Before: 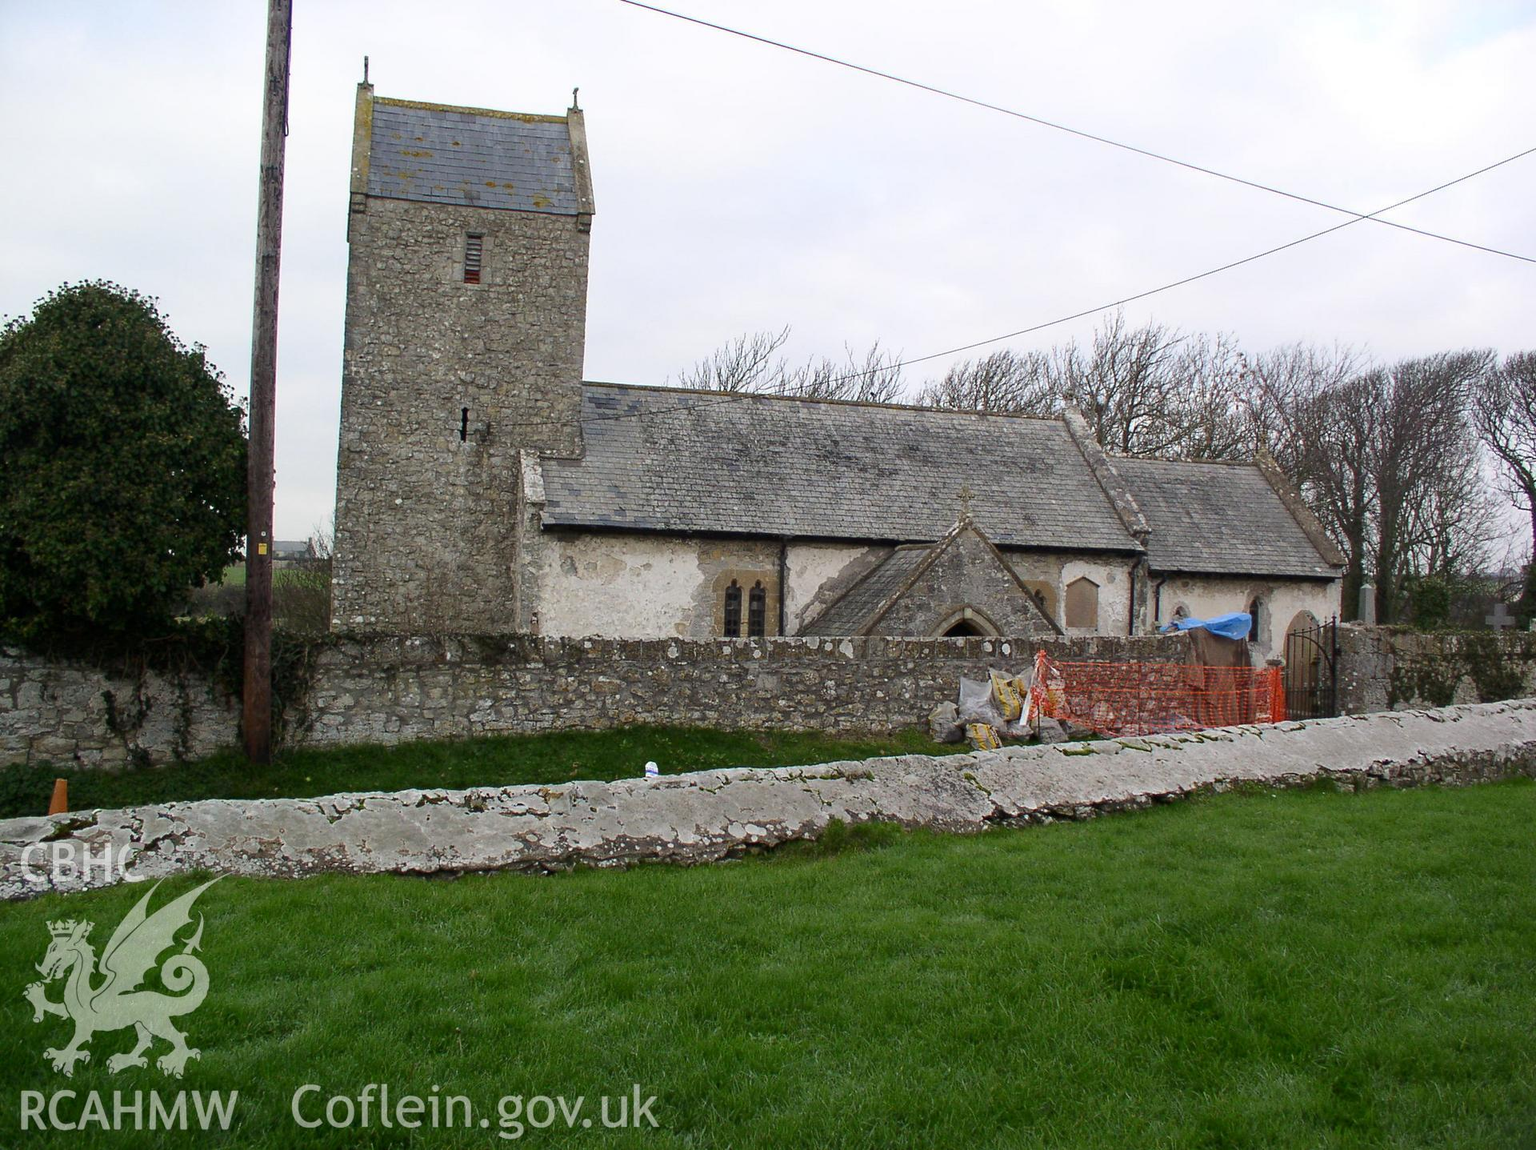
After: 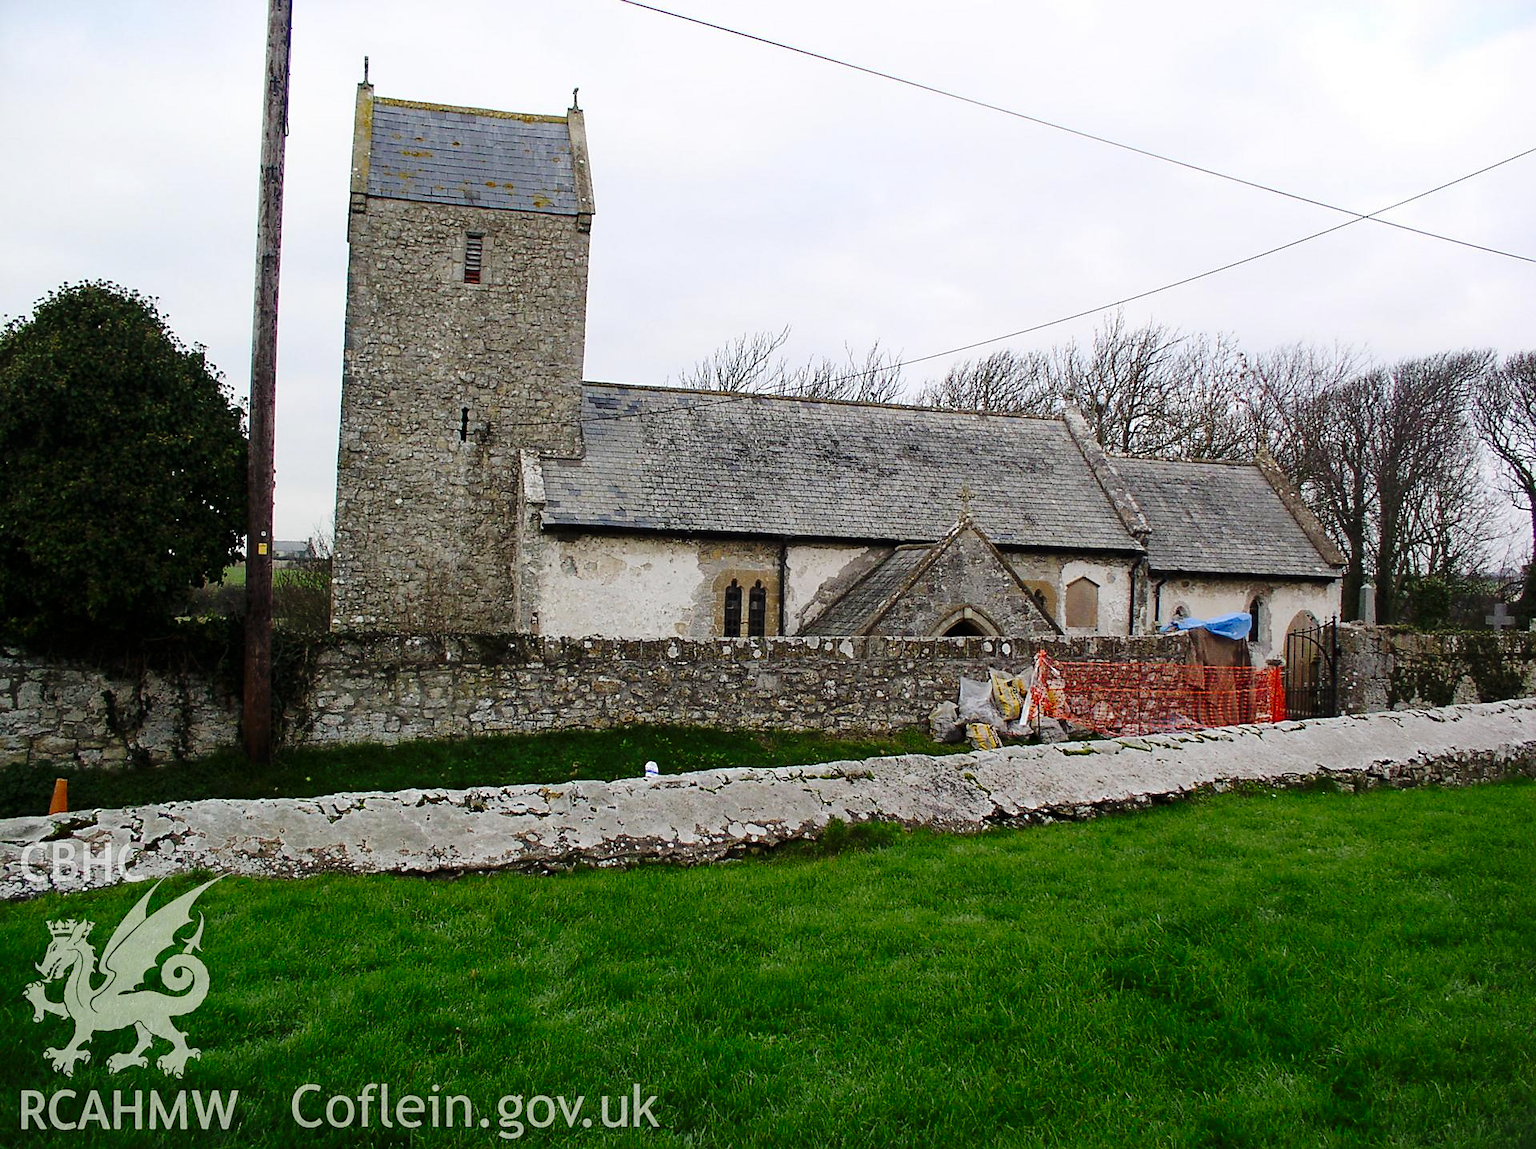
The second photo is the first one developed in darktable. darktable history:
tone curve: curves: ch0 [(0.003, 0) (0.066, 0.031) (0.16, 0.089) (0.269, 0.218) (0.395, 0.408) (0.517, 0.56) (0.684, 0.734) (0.791, 0.814) (1, 1)]; ch1 [(0, 0) (0.164, 0.115) (0.337, 0.332) (0.39, 0.398) (0.464, 0.461) (0.501, 0.5) (0.507, 0.5) (0.534, 0.532) (0.577, 0.59) (0.652, 0.681) (0.733, 0.764) (0.819, 0.823) (1, 1)]; ch2 [(0, 0) (0.337, 0.382) (0.464, 0.476) (0.501, 0.5) (0.527, 0.54) (0.551, 0.565) (0.628, 0.632) (0.689, 0.686) (1, 1)], preserve colors none
sharpen: radius 1.879, amount 0.394, threshold 1.42
